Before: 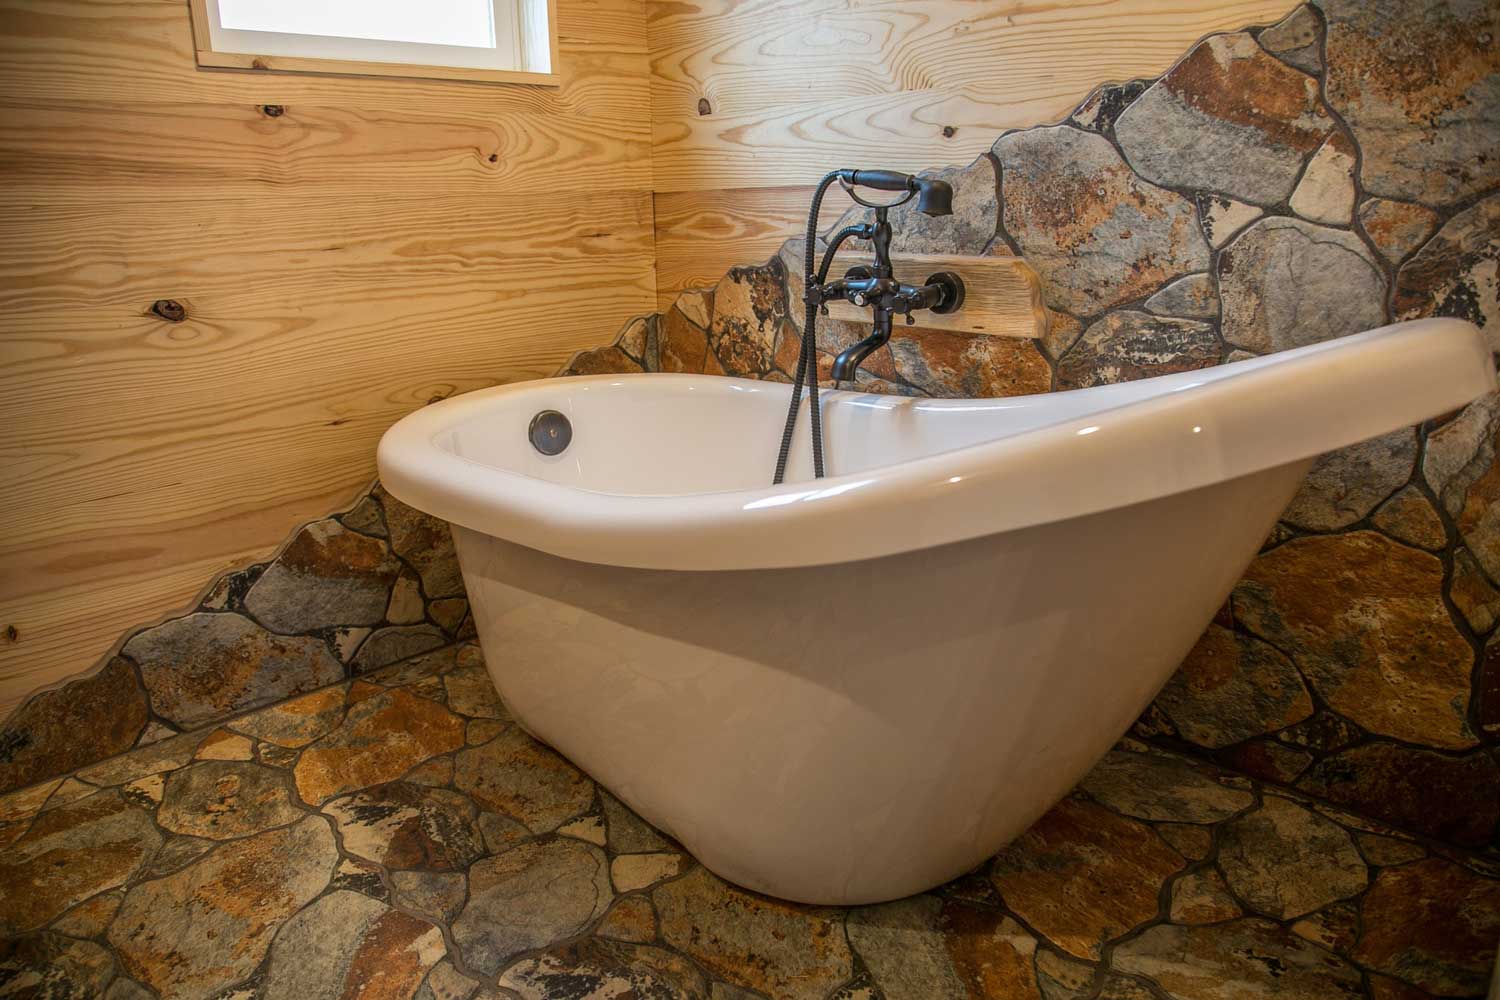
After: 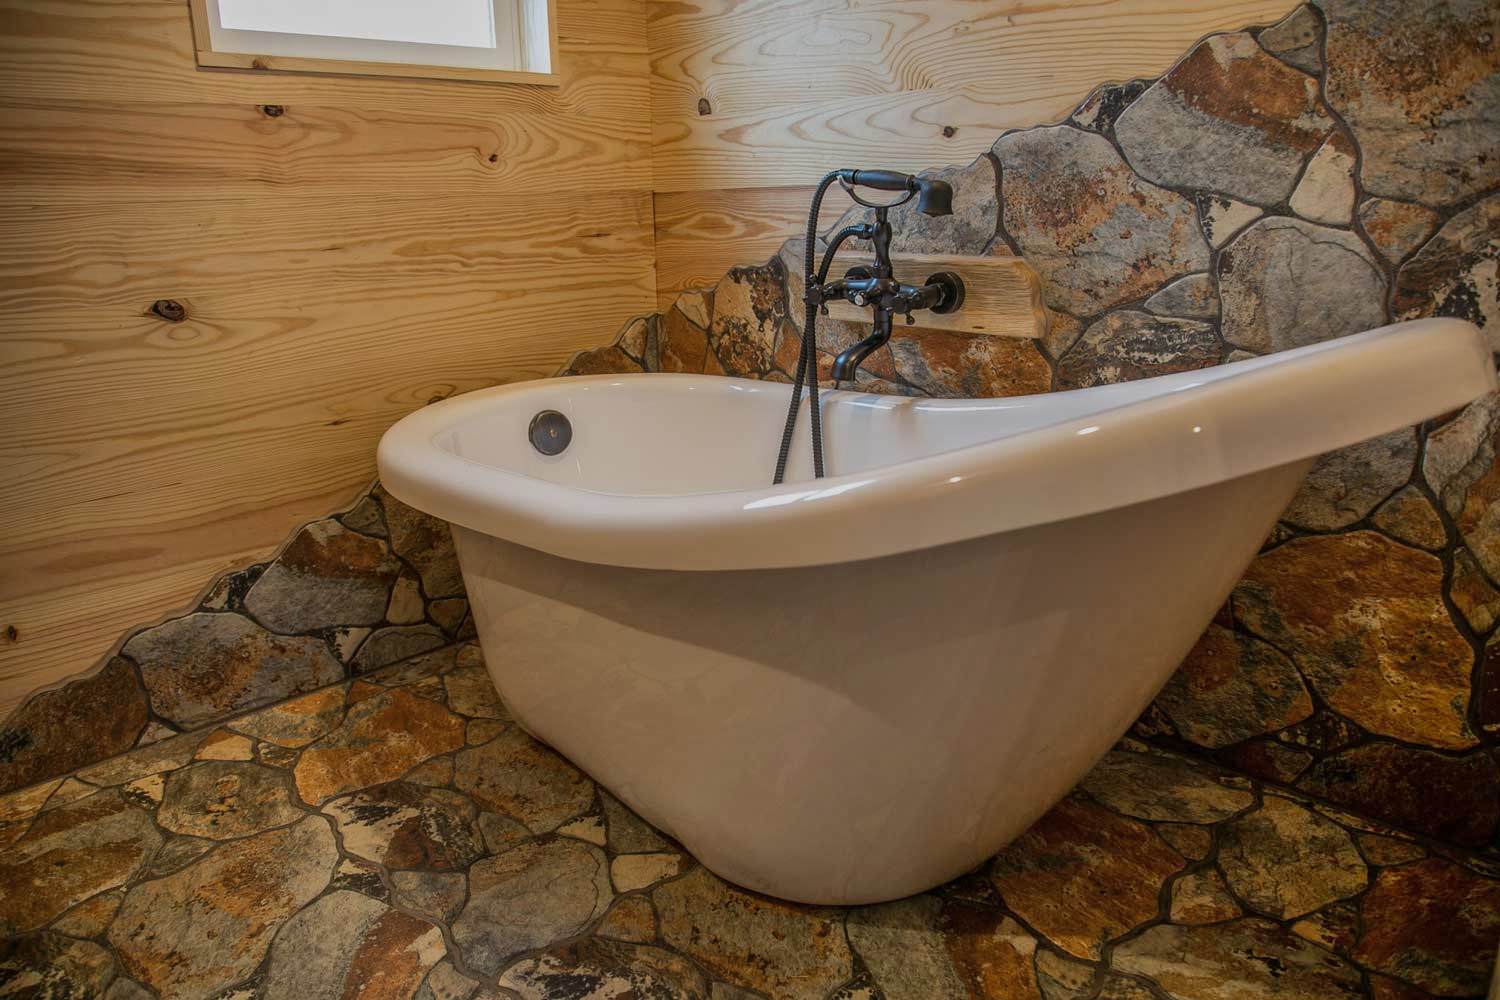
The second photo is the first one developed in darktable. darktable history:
exposure: exposure -0.493 EV, compensate highlight preservation false
shadows and highlights: low approximation 0.01, soften with gaussian
